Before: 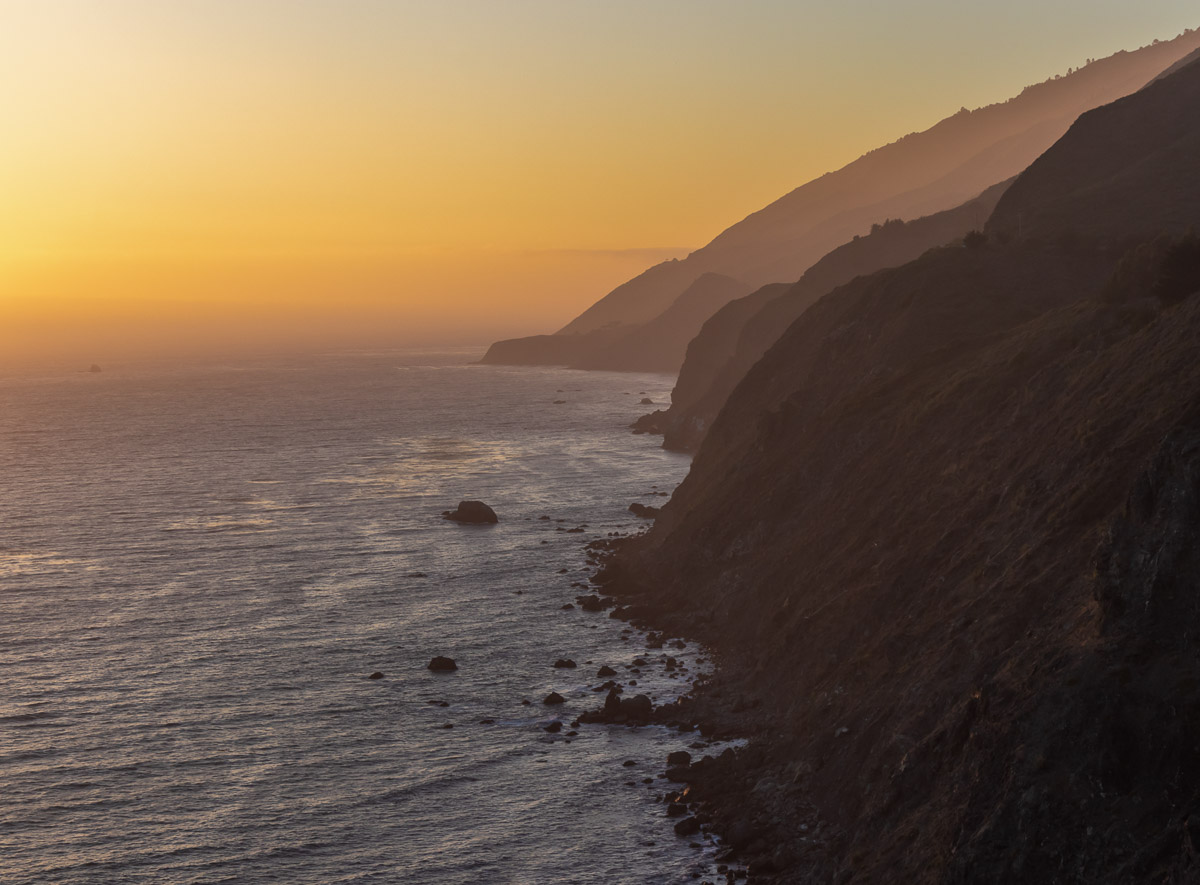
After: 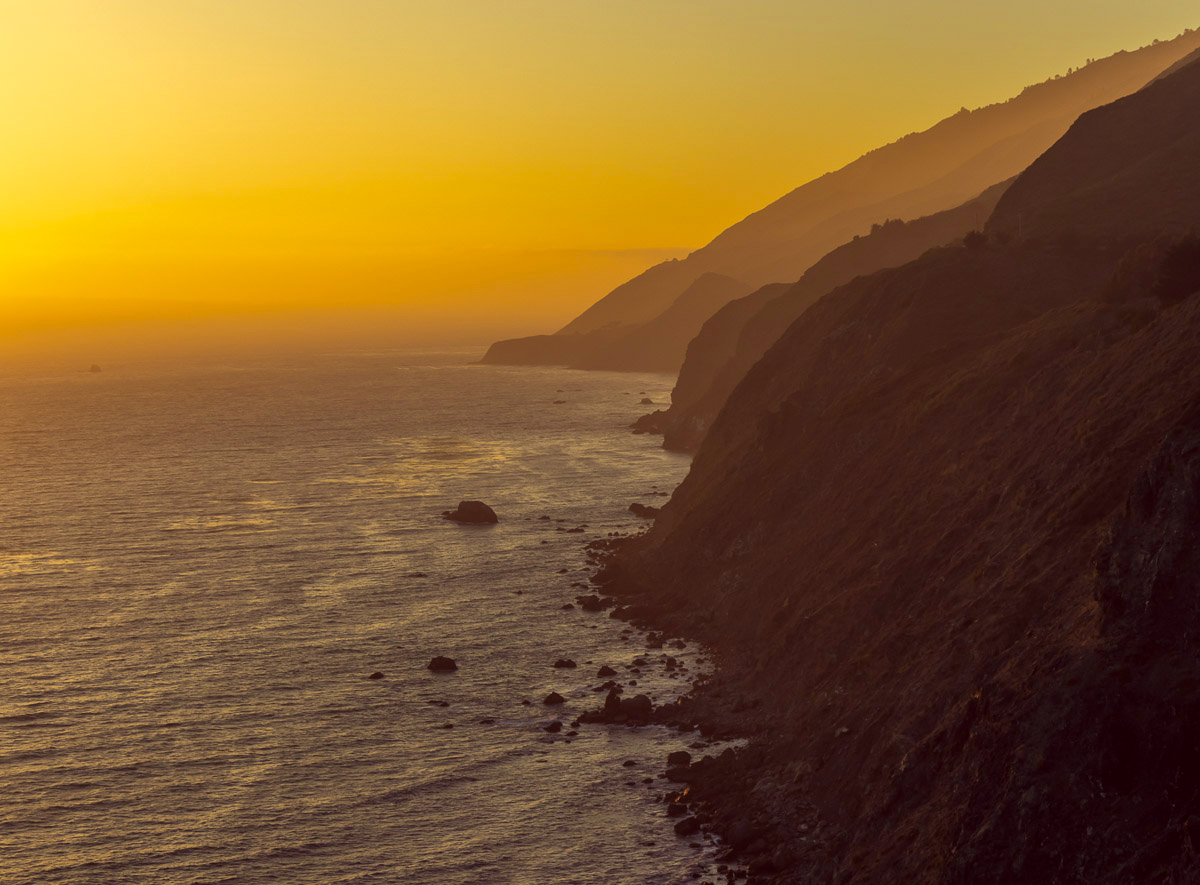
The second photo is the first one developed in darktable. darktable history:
exposure: black level correction 0.001, compensate highlight preservation false
color correction: highlights a* -0.482, highlights b* 40, shadows a* 9.8, shadows b* -0.161
